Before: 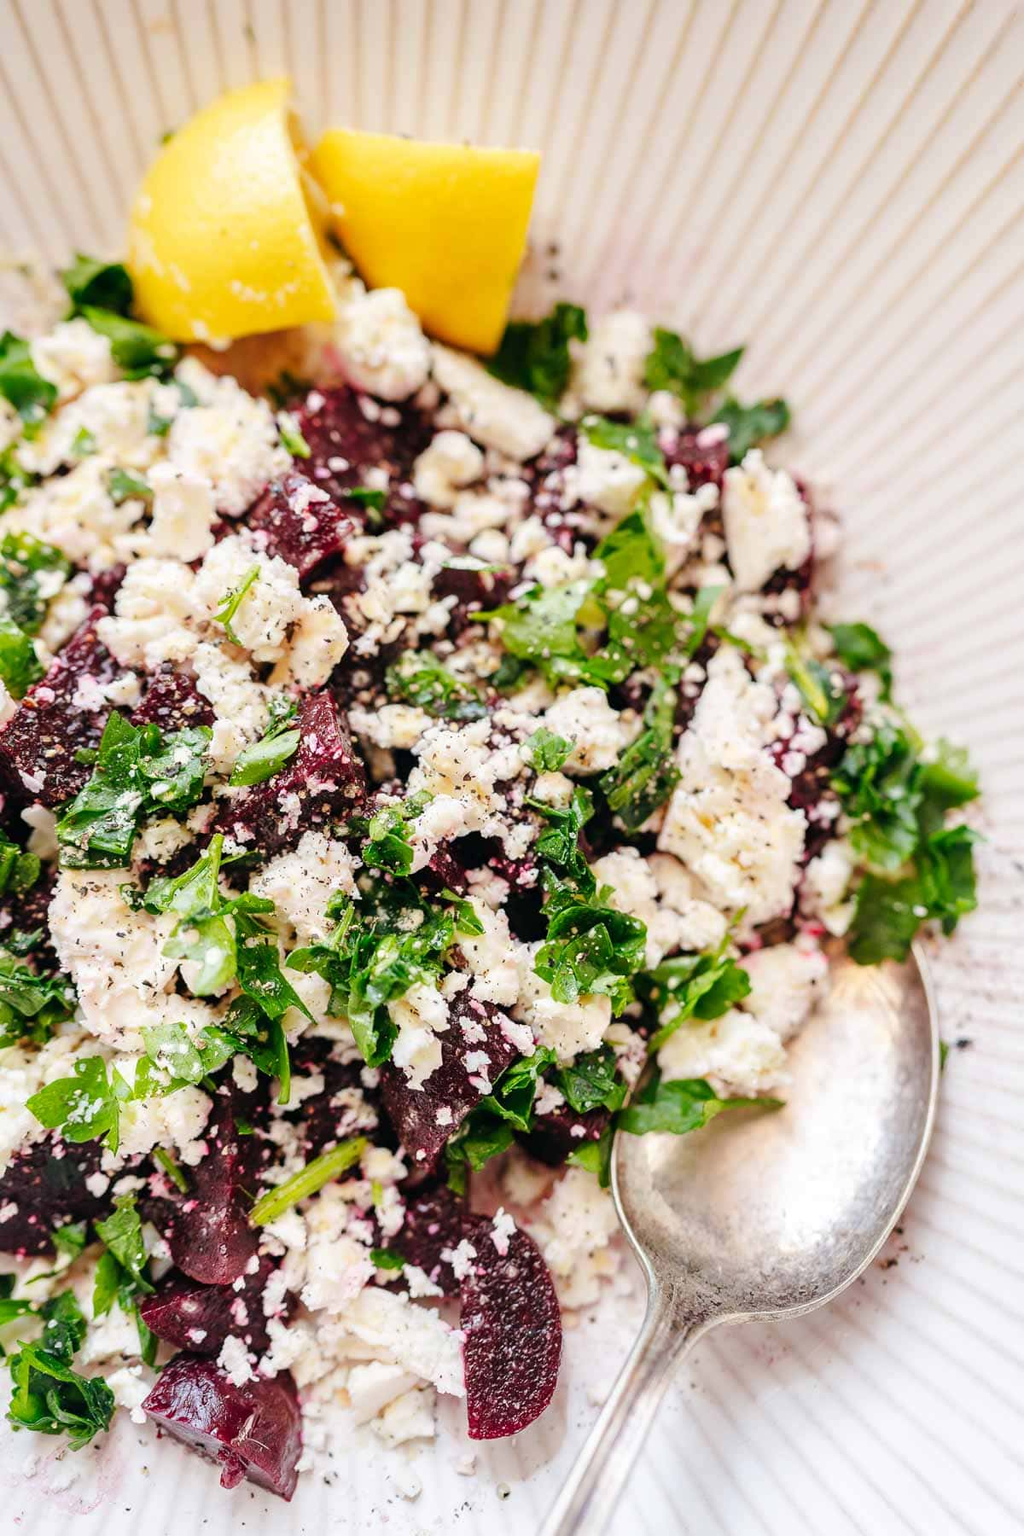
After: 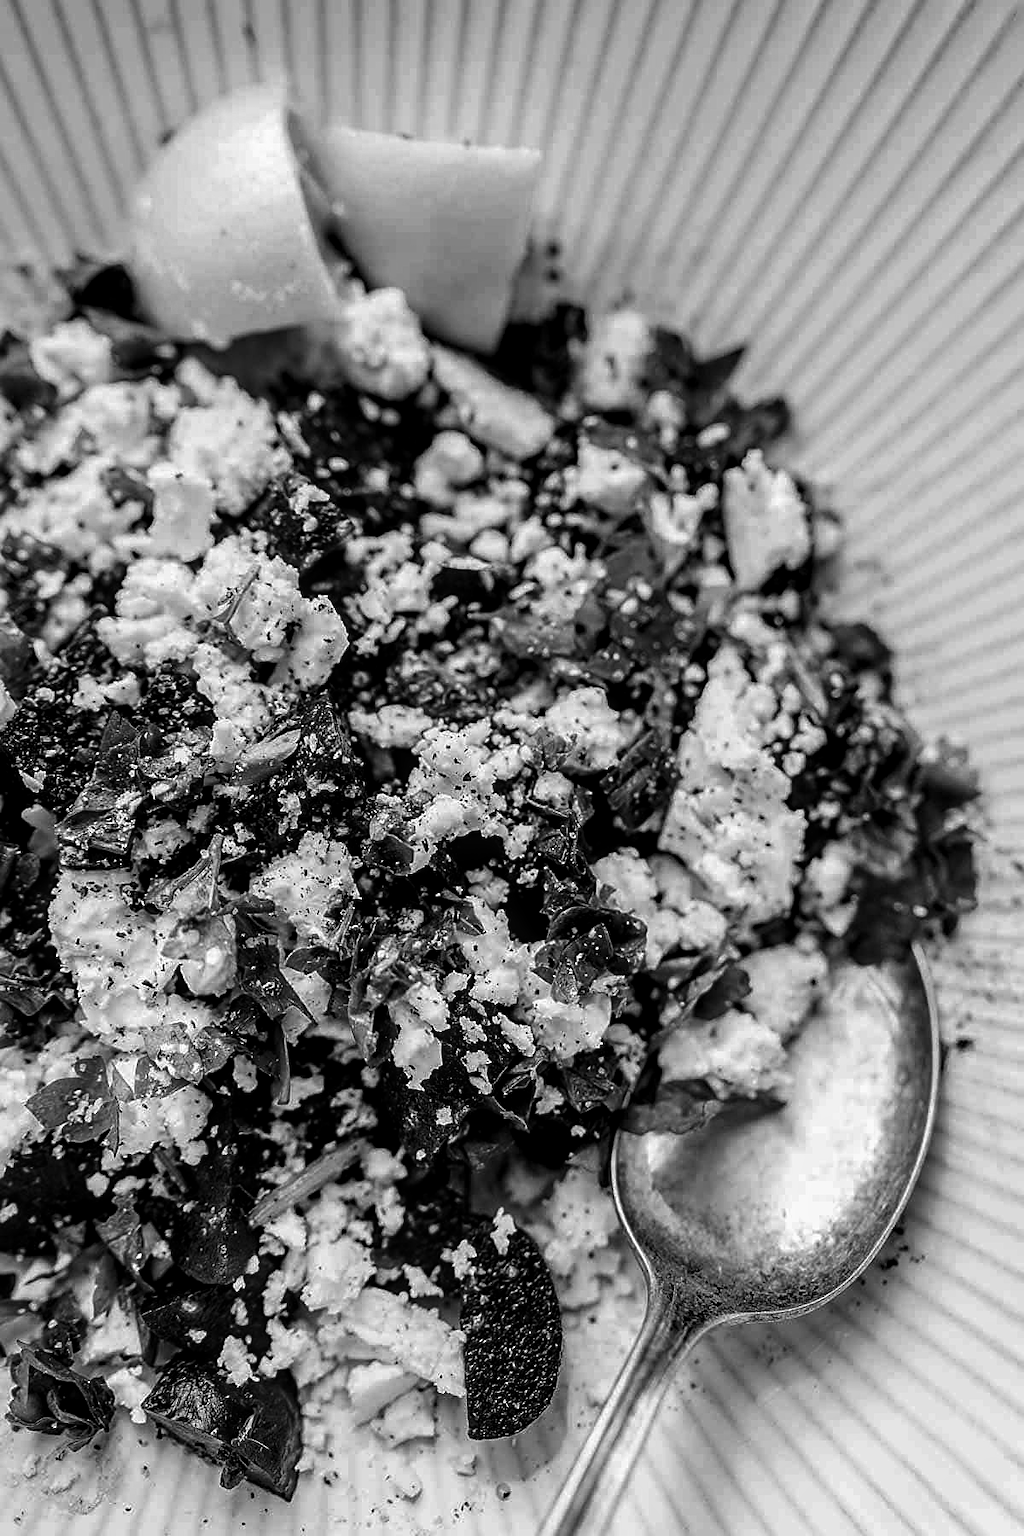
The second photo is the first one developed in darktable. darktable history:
sharpen: on, module defaults
local contrast: detail 130%
contrast brightness saturation: contrast -0.03, brightness -0.59, saturation -1
